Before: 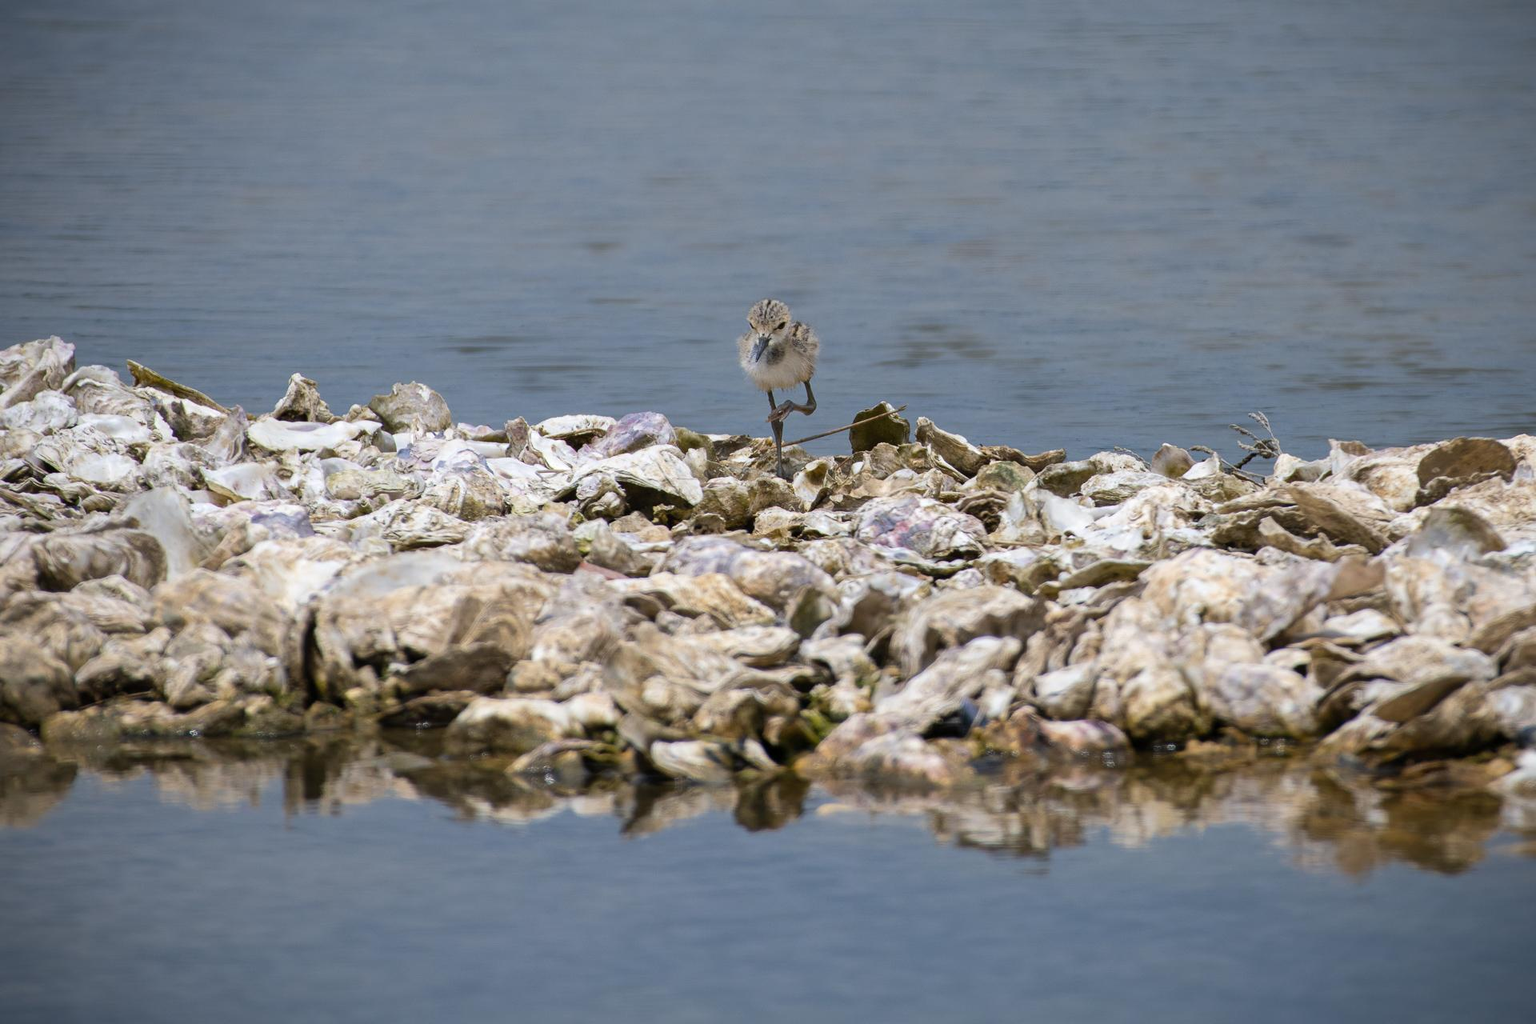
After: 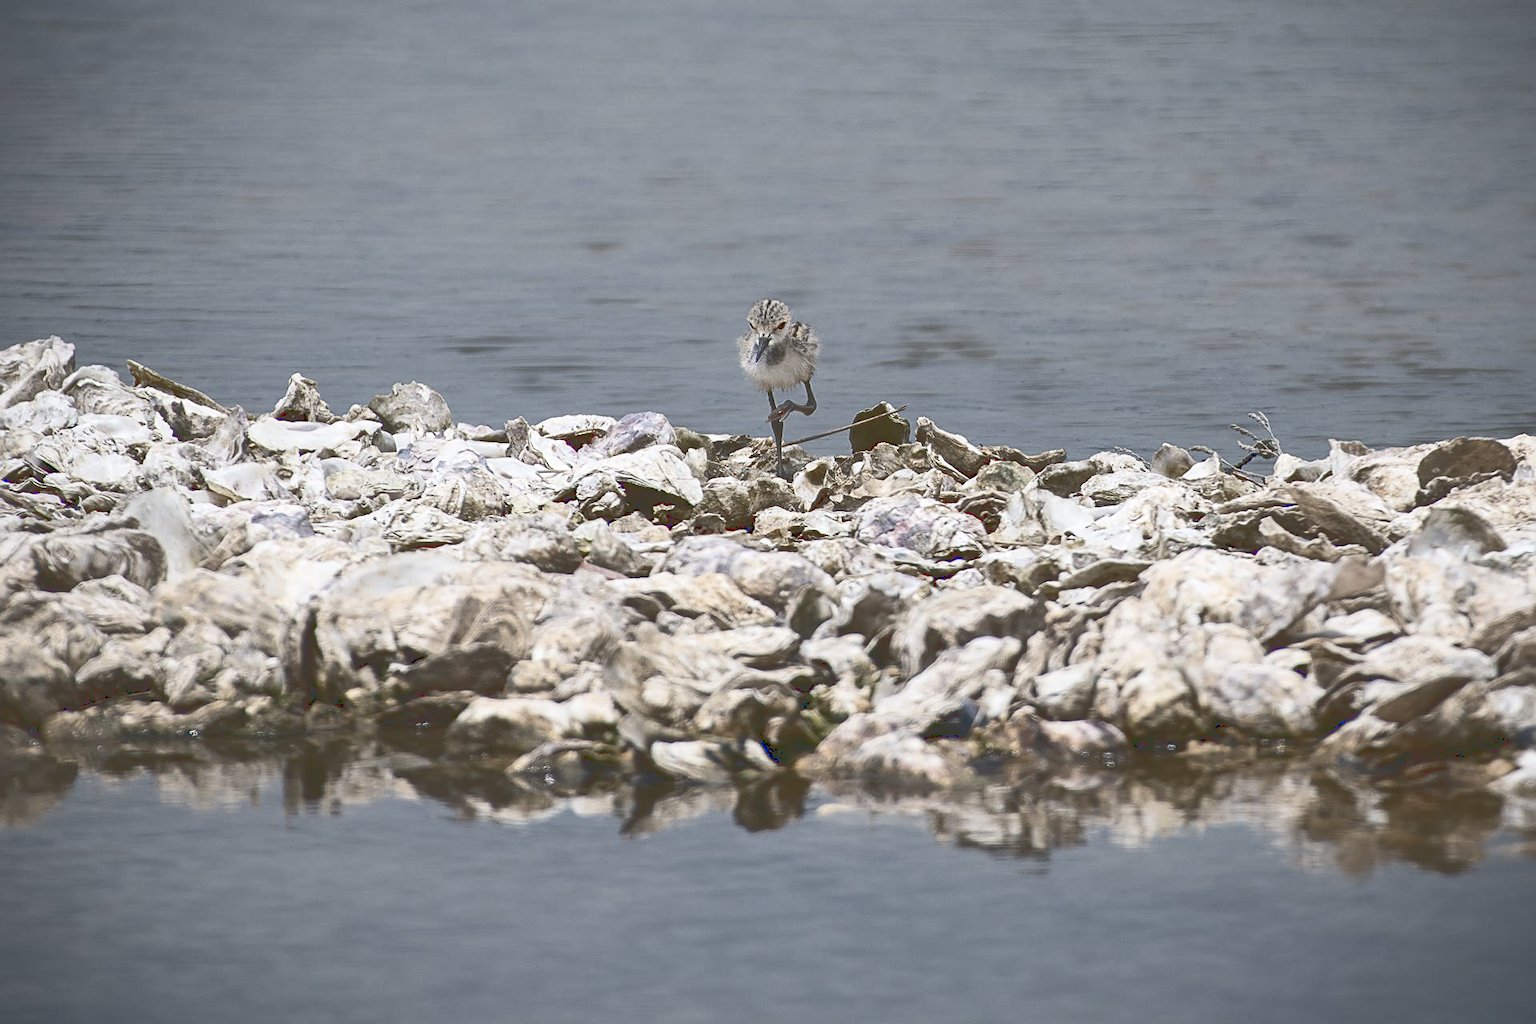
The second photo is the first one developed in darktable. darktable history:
tone curve: curves: ch0 [(0, 0) (0.003, 0.24) (0.011, 0.24) (0.025, 0.24) (0.044, 0.244) (0.069, 0.244) (0.1, 0.252) (0.136, 0.264) (0.177, 0.274) (0.224, 0.284) (0.277, 0.313) (0.335, 0.361) (0.399, 0.415) (0.468, 0.498) (0.543, 0.595) (0.623, 0.695) (0.709, 0.793) (0.801, 0.883) (0.898, 0.942) (1, 1)], color space Lab, linked channels, preserve colors none
color correction: highlights b* -0.045, saturation 0.506
sharpen: amount 0.492
